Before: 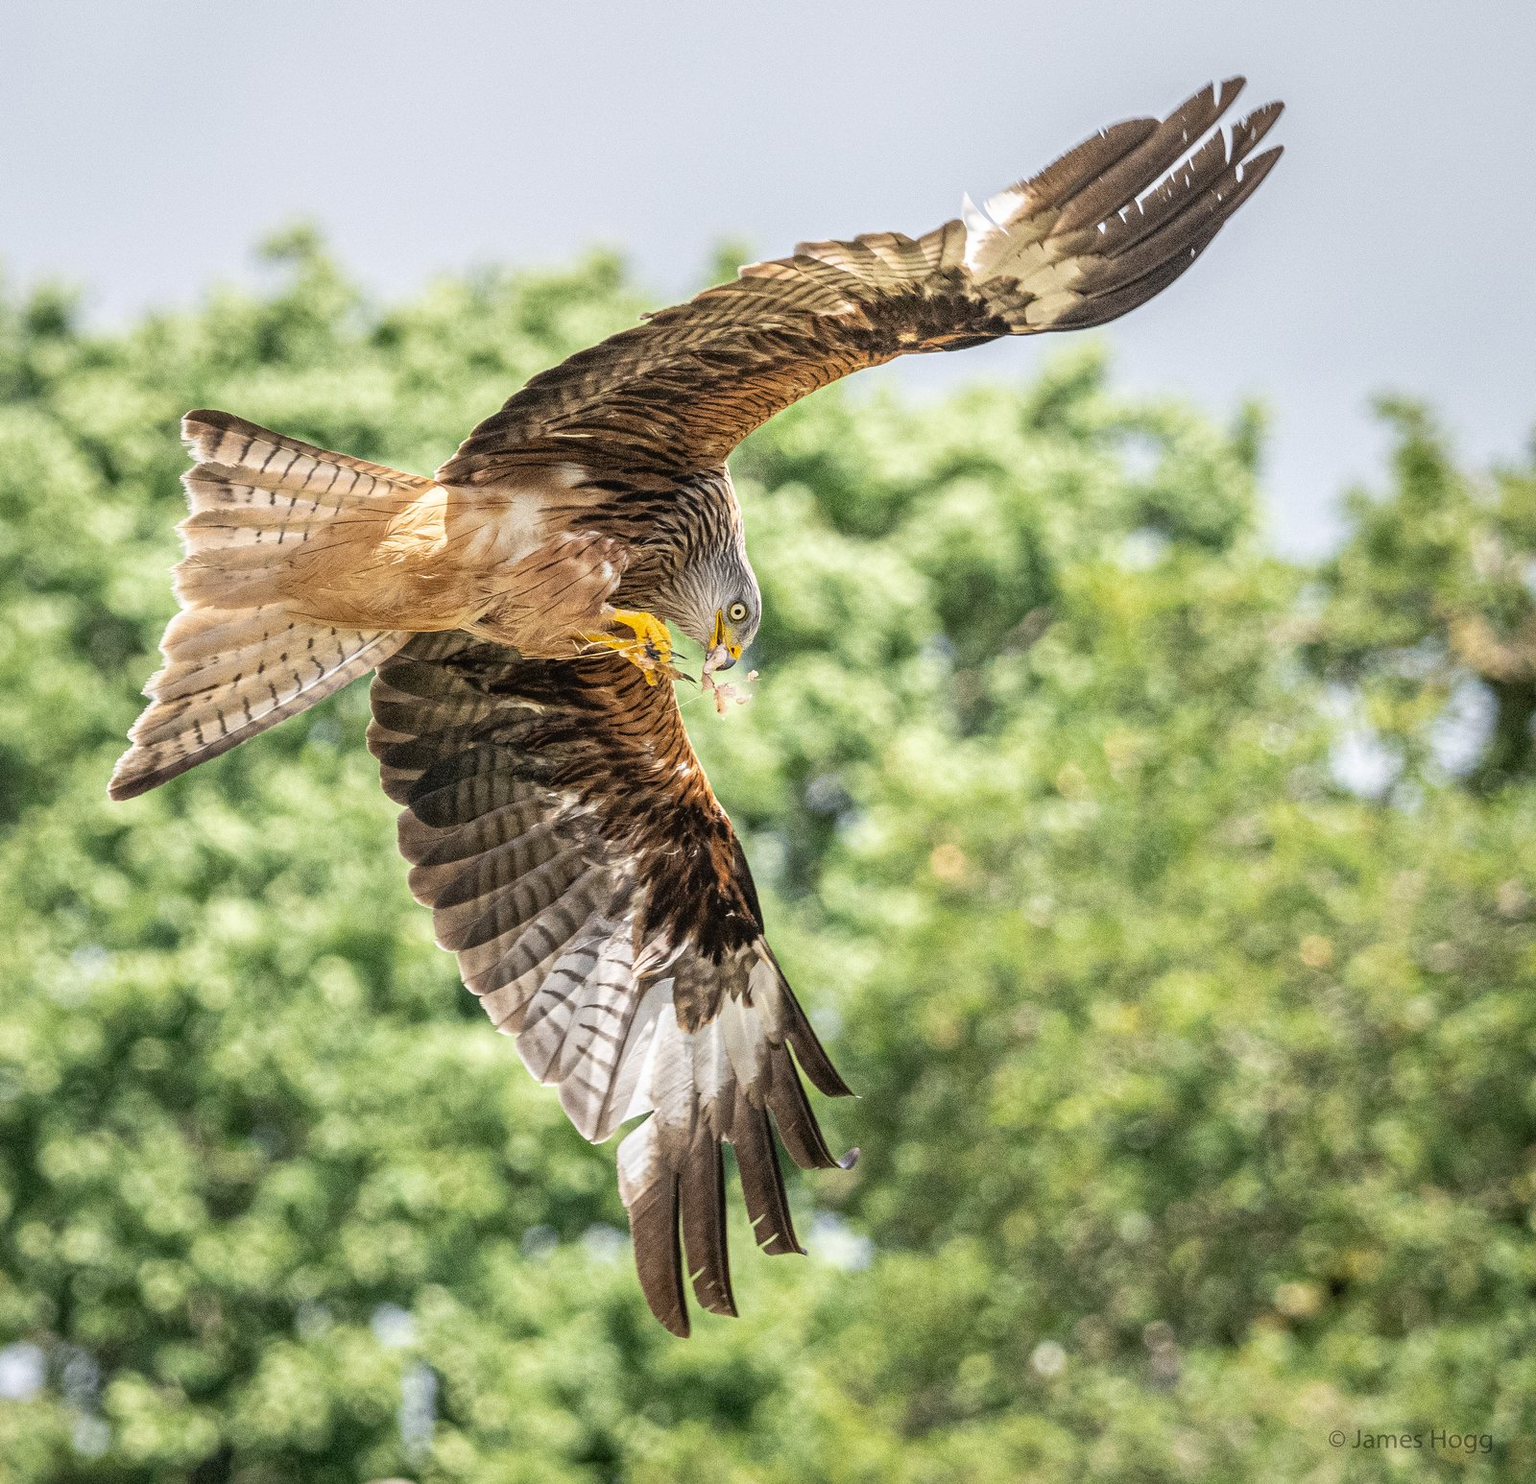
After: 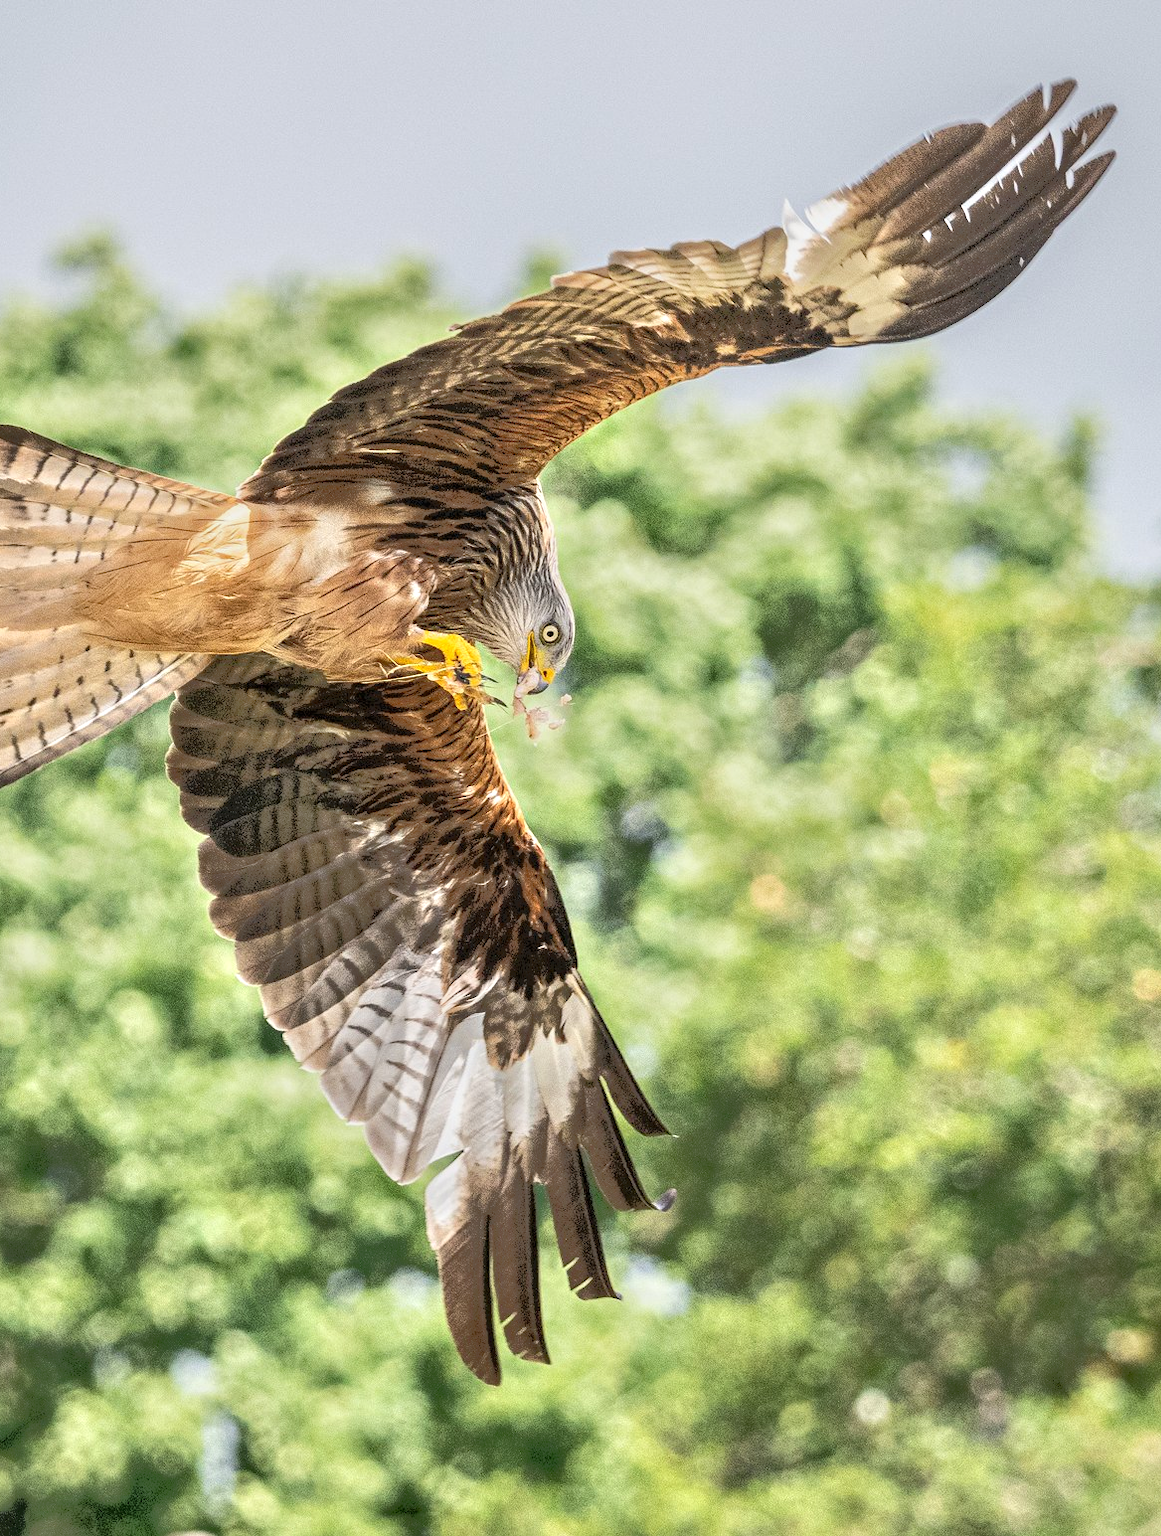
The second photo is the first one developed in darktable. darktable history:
exposure: black level correction 0.002, exposure 0.299 EV, compensate highlight preservation false
crop: left 13.491%, top 0%, right 13.45%
tone equalizer: -7 EV -0.609 EV, -6 EV 1.01 EV, -5 EV -0.458 EV, -4 EV 0.468 EV, -3 EV 0.438 EV, -2 EV 0.155 EV, -1 EV -0.128 EV, +0 EV -0.368 EV
